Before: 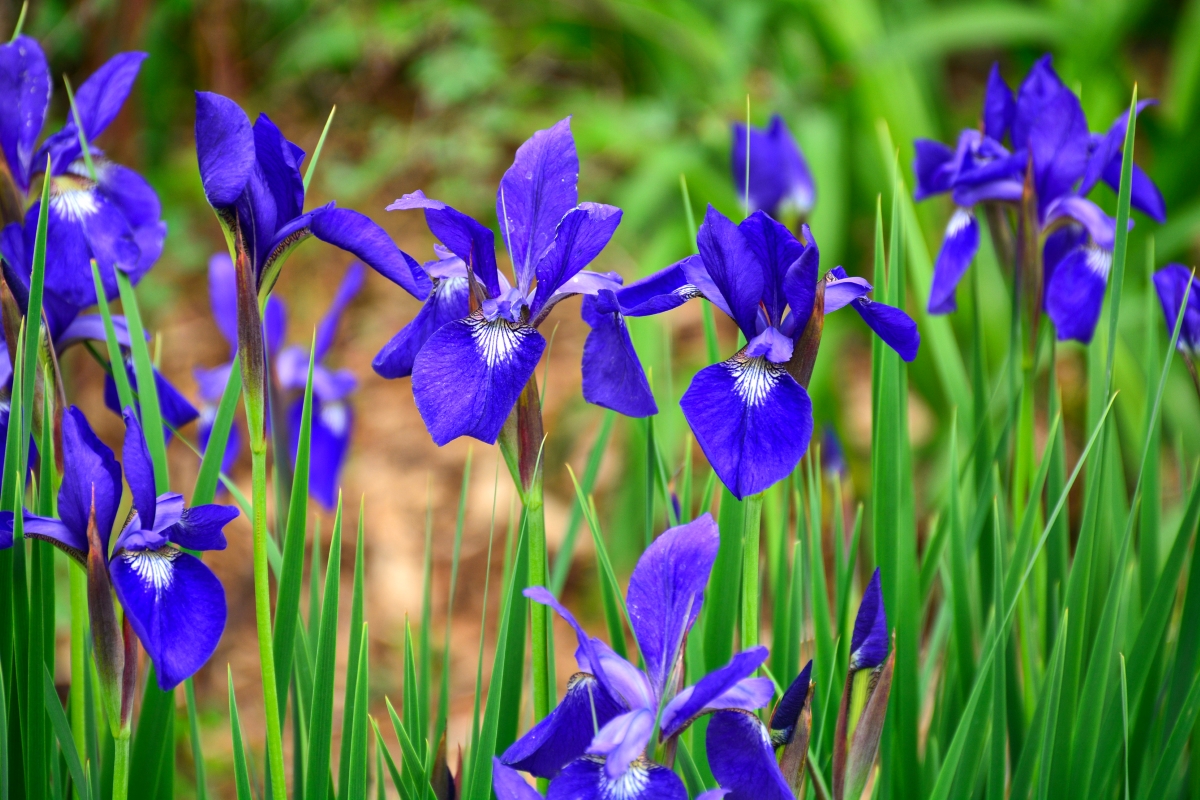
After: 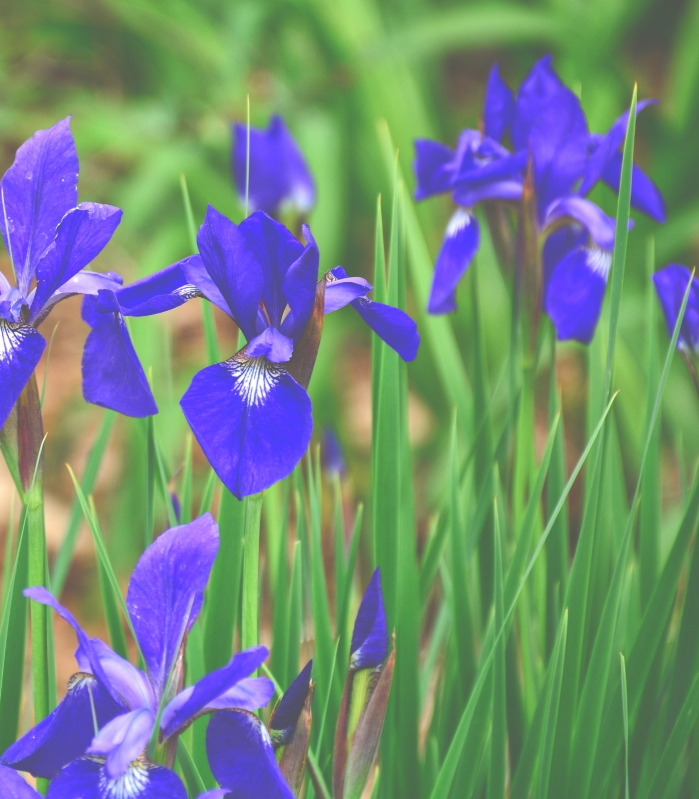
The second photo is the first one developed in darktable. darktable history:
color balance rgb: perceptual saturation grading › global saturation 0.326%, perceptual saturation grading › highlights -9.143%, perceptual saturation grading › mid-tones 18.908%, perceptual saturation grading › shadows 28.965%
crop: left 41.701%
exposure: black level correction -0.086, compensate exposure bias true, compensate highlight preservation false
